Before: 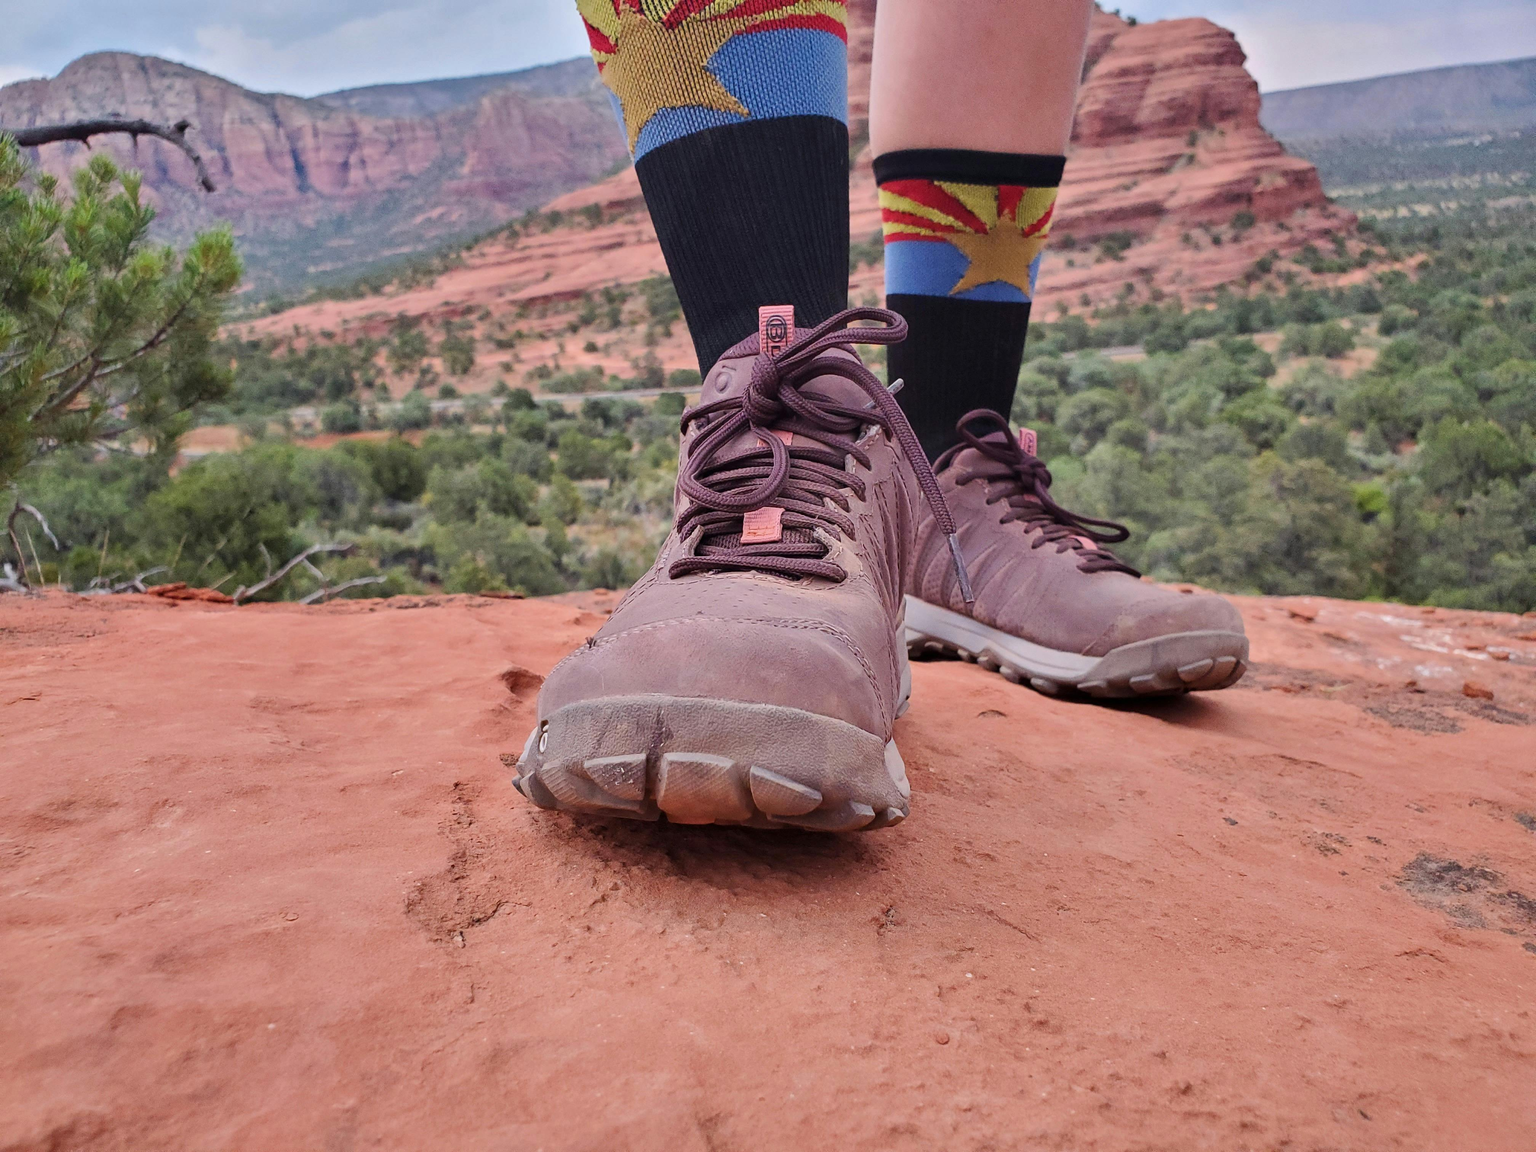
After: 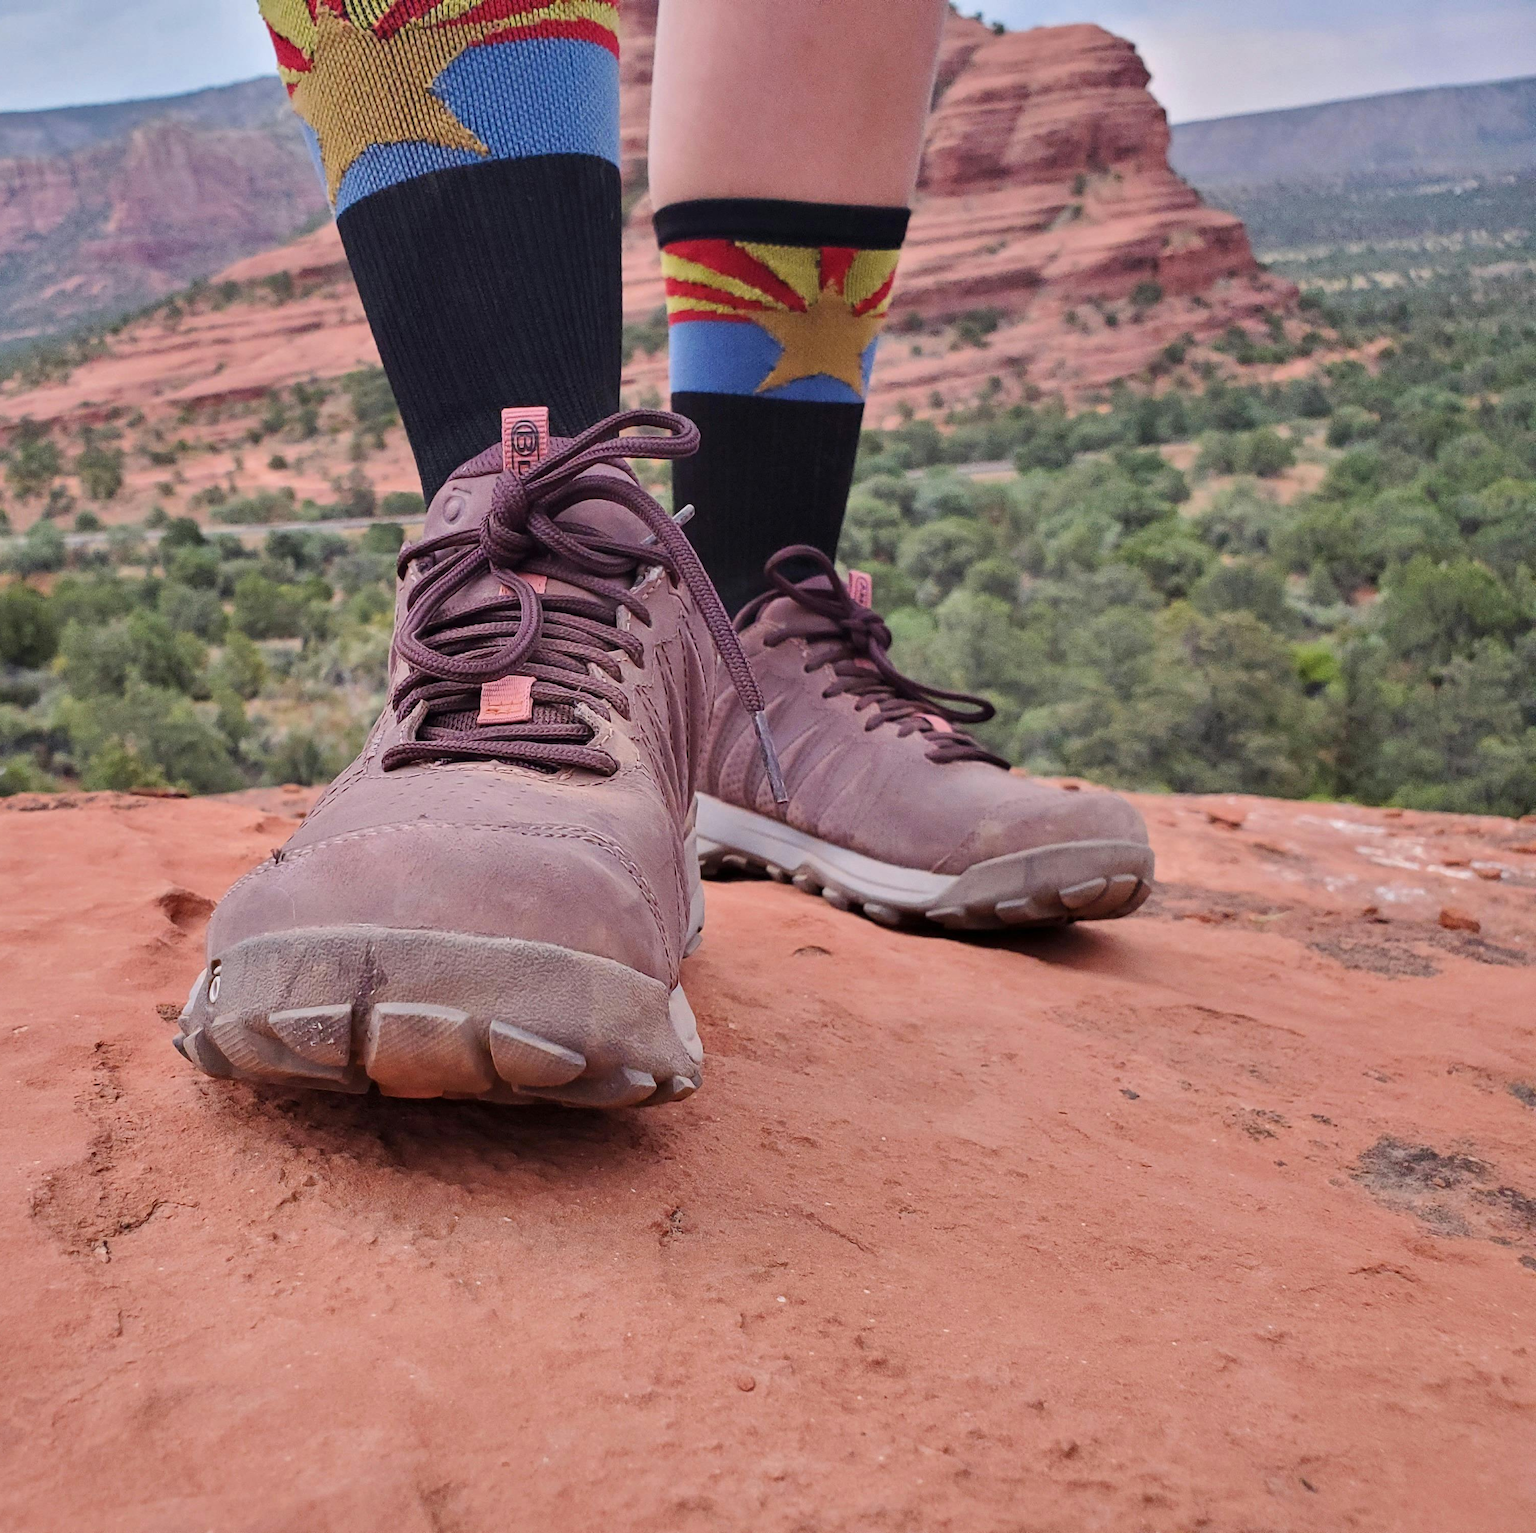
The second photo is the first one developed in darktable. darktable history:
crop and rotate: left 24.915%
